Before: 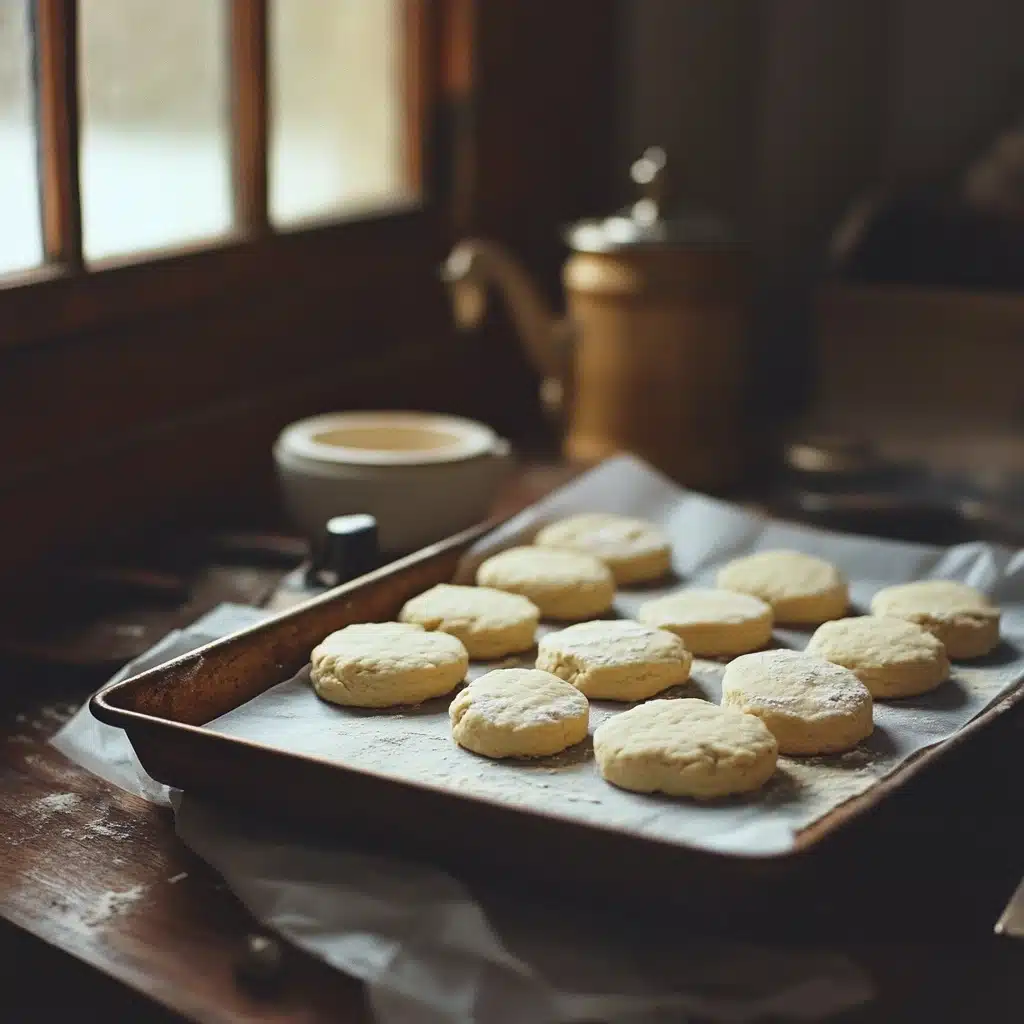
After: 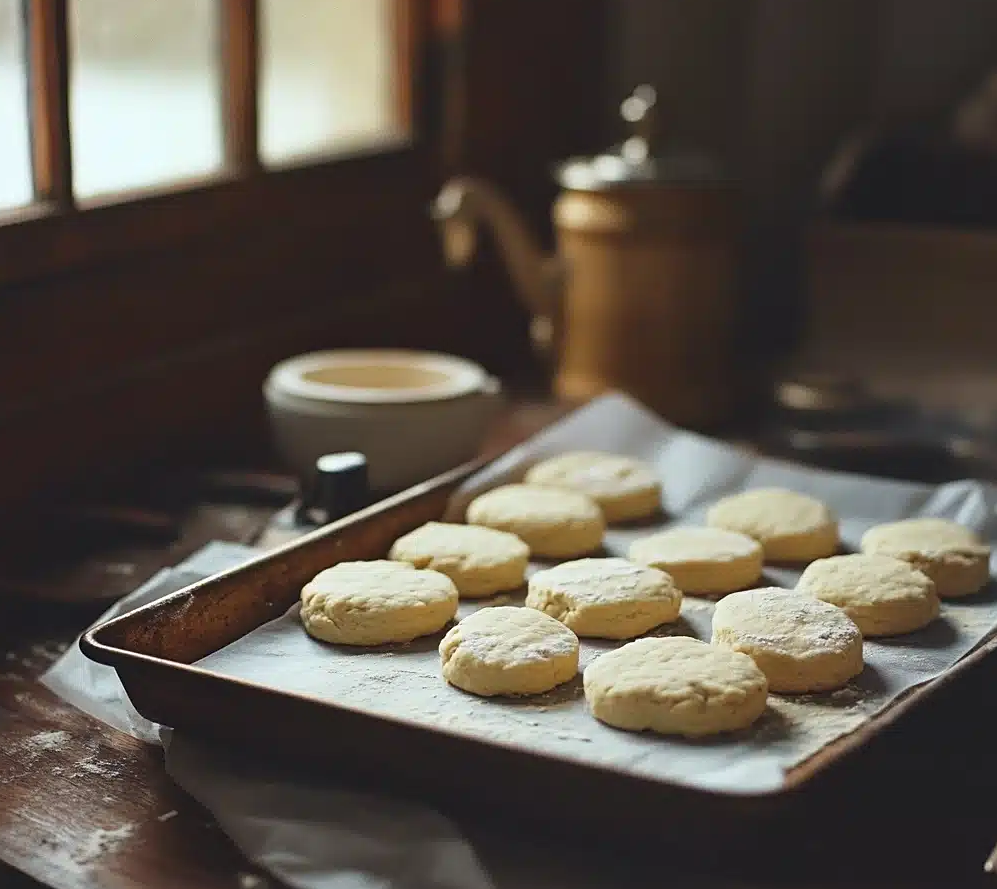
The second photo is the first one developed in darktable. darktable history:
crop: left 1.059%, top 6.126%, right 1.552%, bottom 7.053%
sharpen: amount 0.211
